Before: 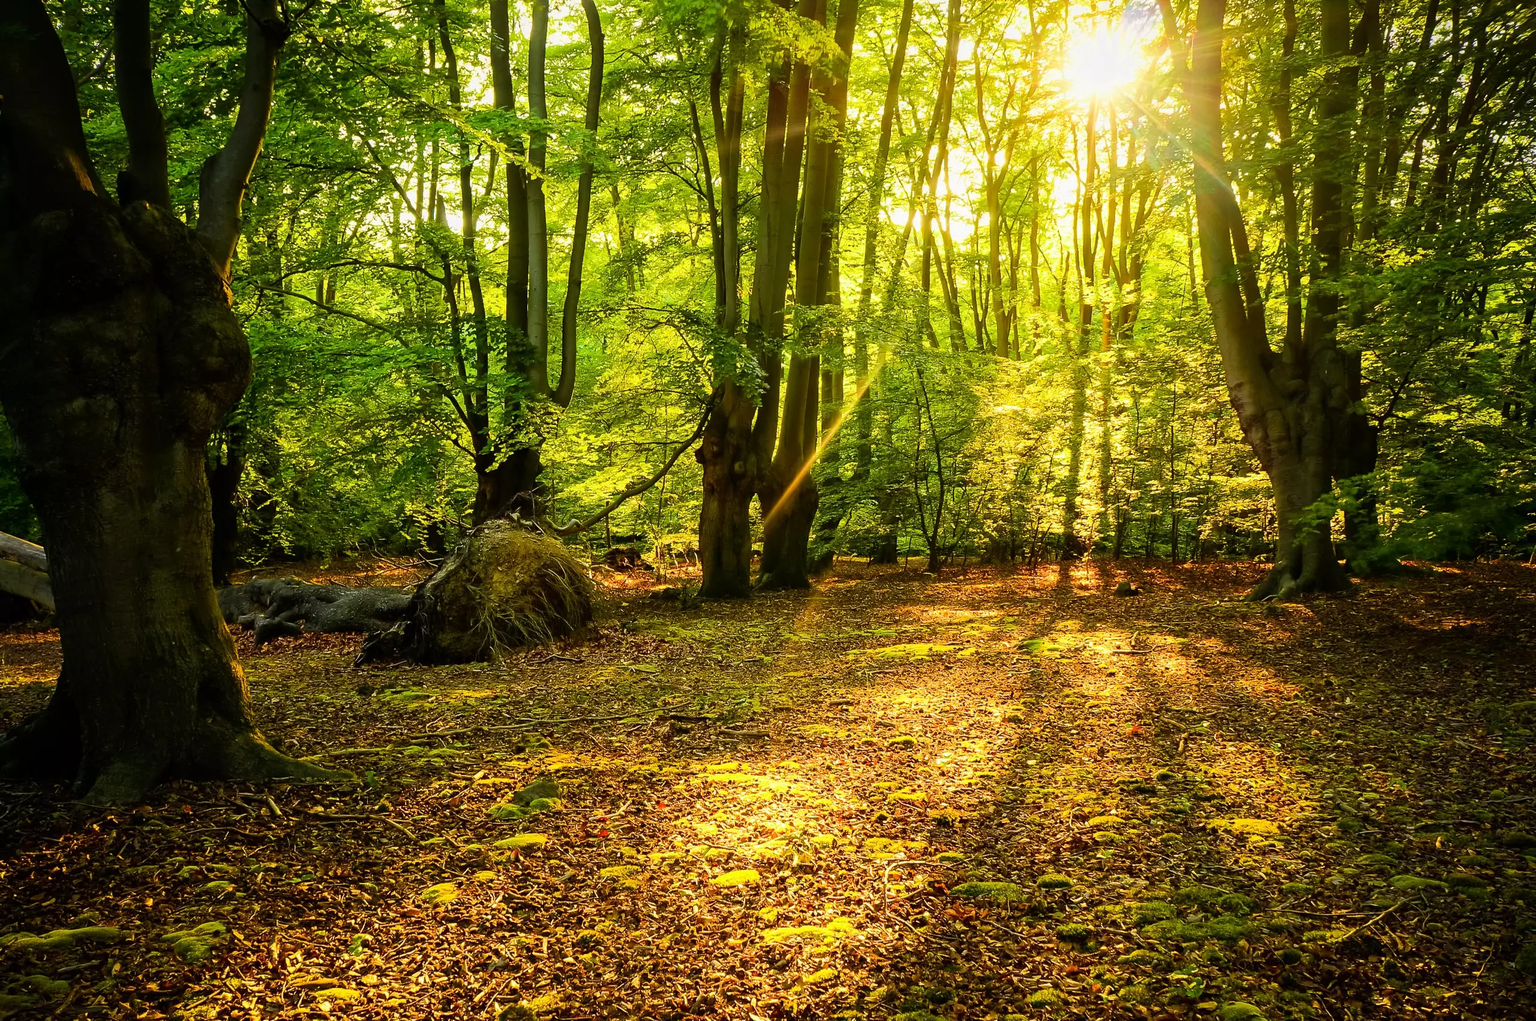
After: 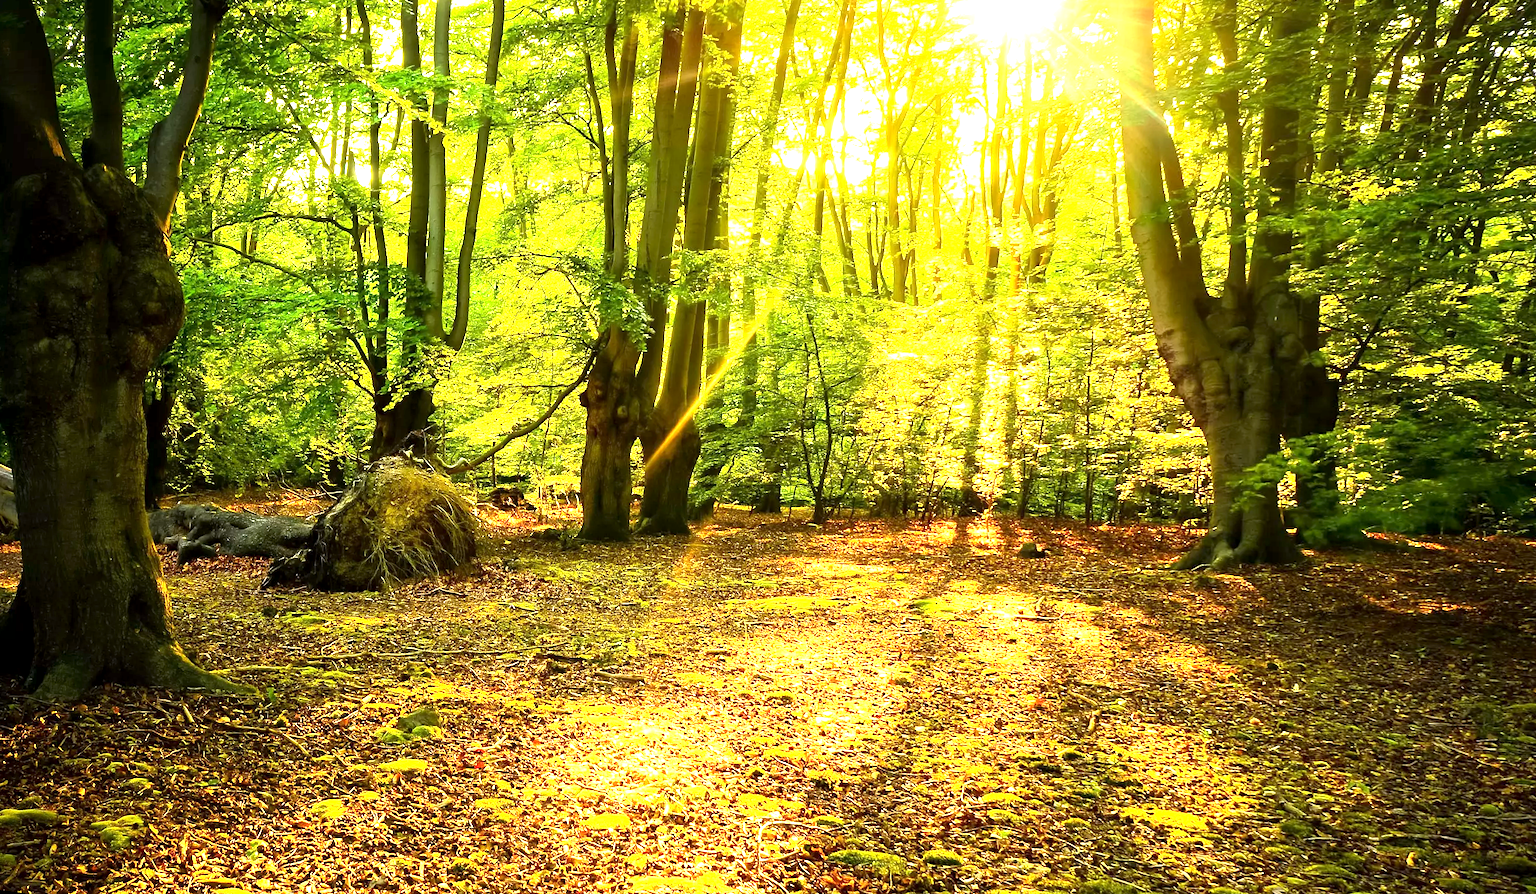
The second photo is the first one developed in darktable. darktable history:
exposure: black level correction 0.001, exposure 1.398 EV, compensate exposure bias true, compensate highlight preservation false
rotate and perspective: rotation 1.69°, lens shift (vertical) -0.023, lens shift (horizontal) -0.291, crop left 0.025, crop right 0.988, crop top 0.092, crop bottom 0.842
